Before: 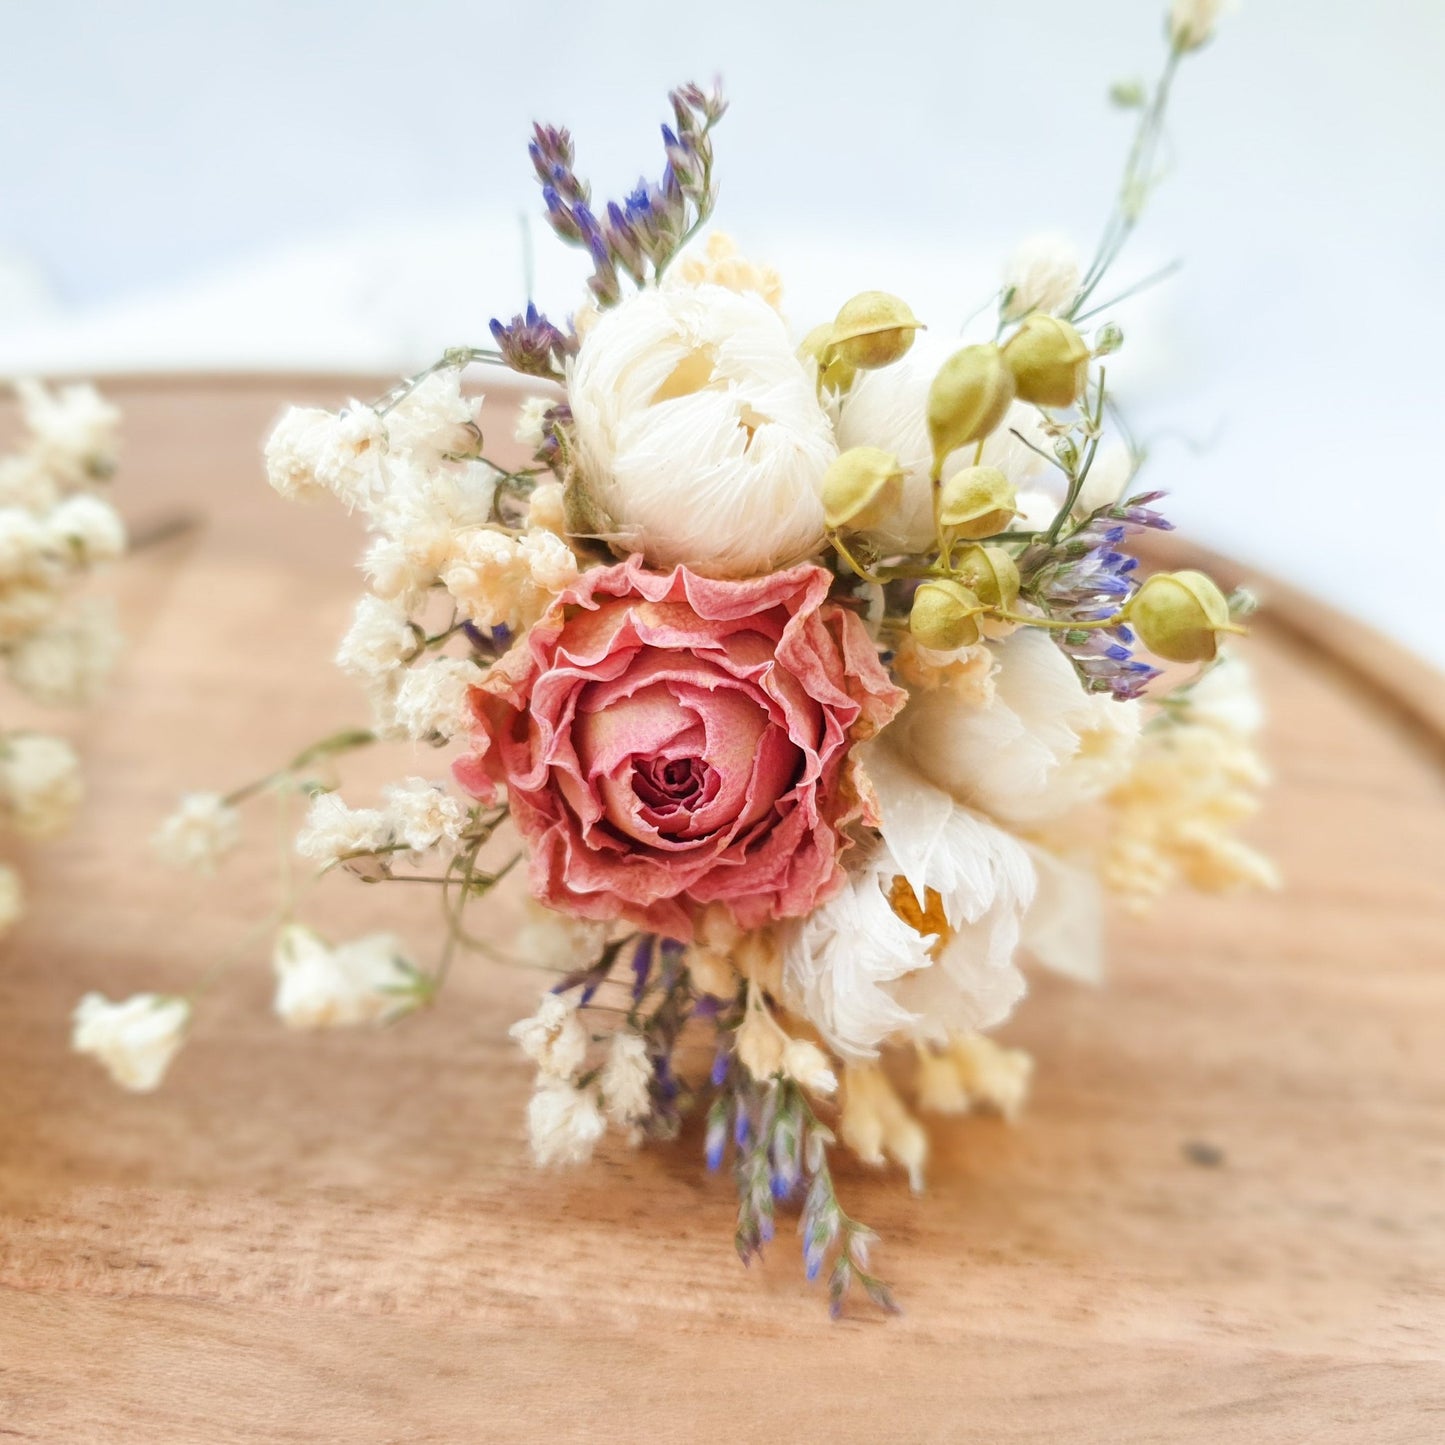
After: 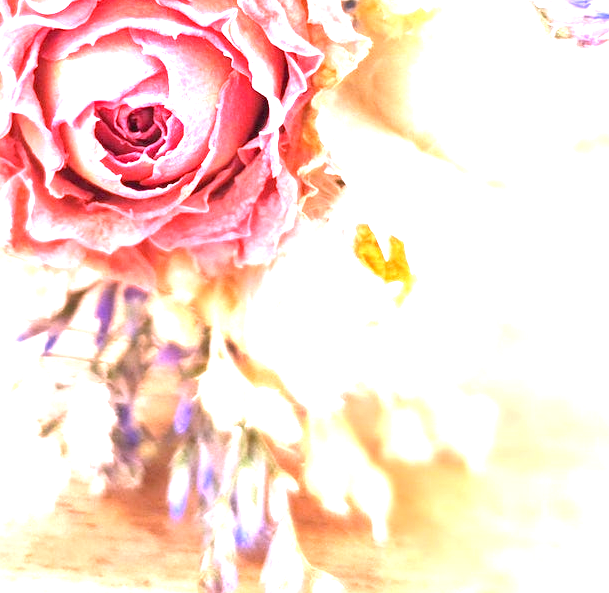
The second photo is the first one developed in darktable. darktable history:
crop: left 37.221%, top 45.169%, right 20.63%, bottom 13.777%
exposure: exposure 2 EV, compensate exposure bias true, compensate highlight preservation false
white balance: red 1.042, blue 1.17
